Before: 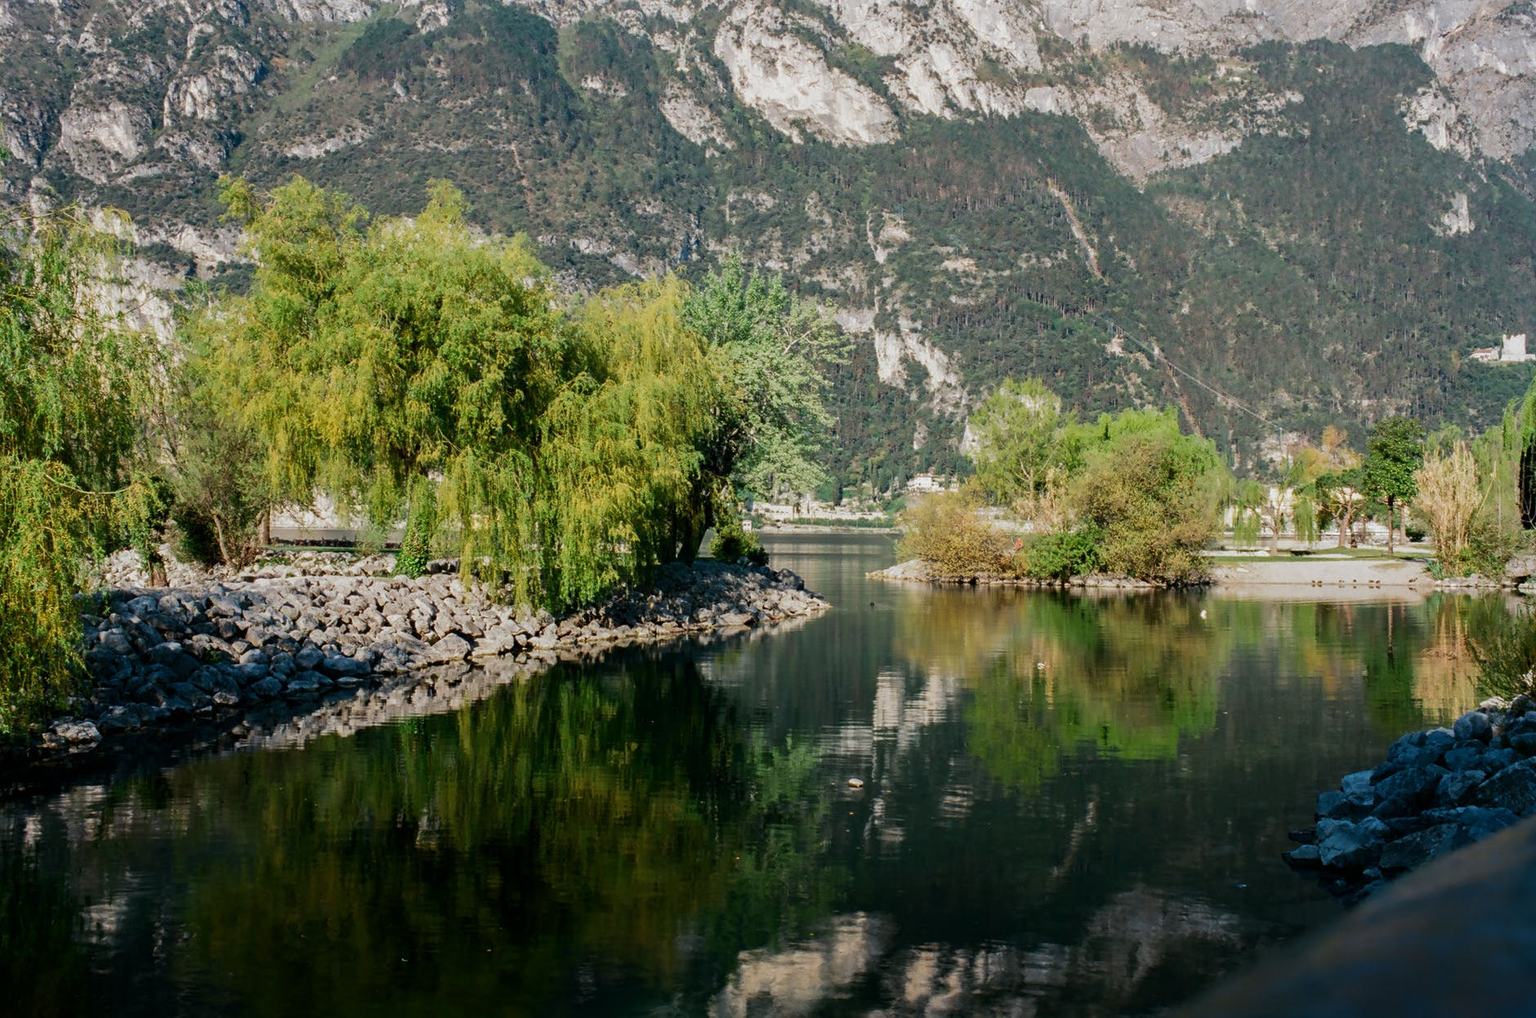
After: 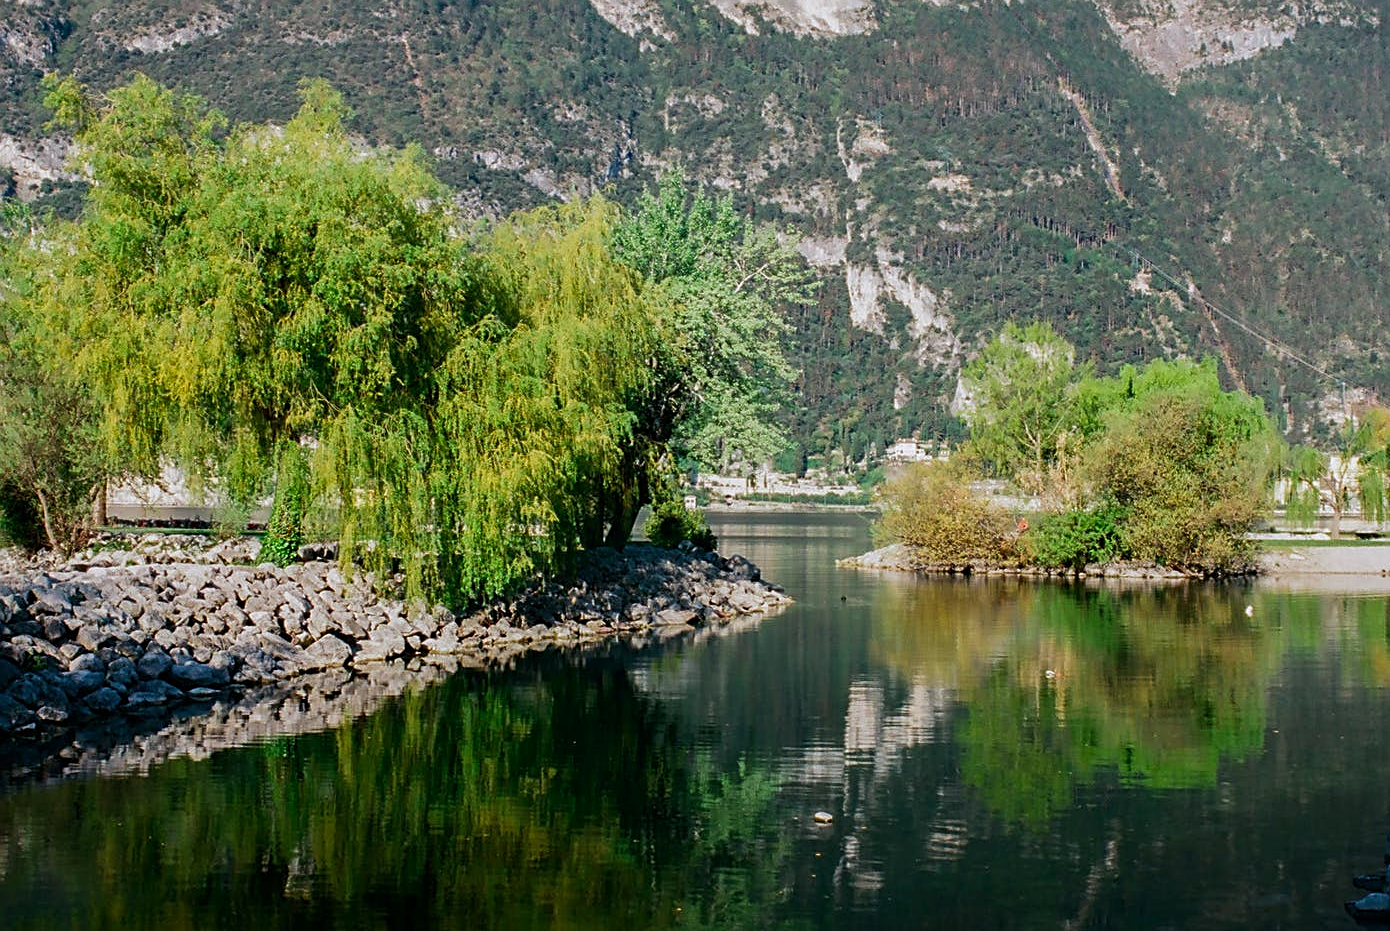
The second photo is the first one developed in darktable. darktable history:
sharpen: on, module defaults
color calibration: output R [0.948, 0.091, -0.04, 0], output G [-0.3, 1.384, -0.085, 0], output B [-0.108, 0.061, 1.08, 0], illuminant custom, x 0.347, y 0.365, temperature 4935.72 K
crop and rotate: left 11.953%, top 11.388%, right 14.061%, bottom 13.833%
